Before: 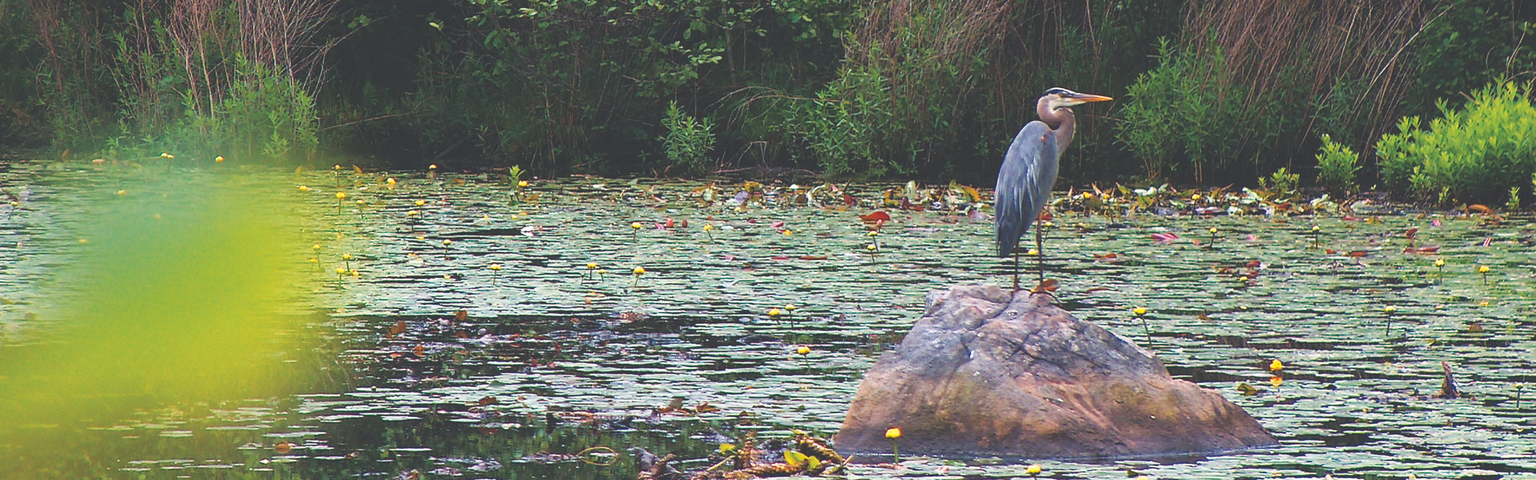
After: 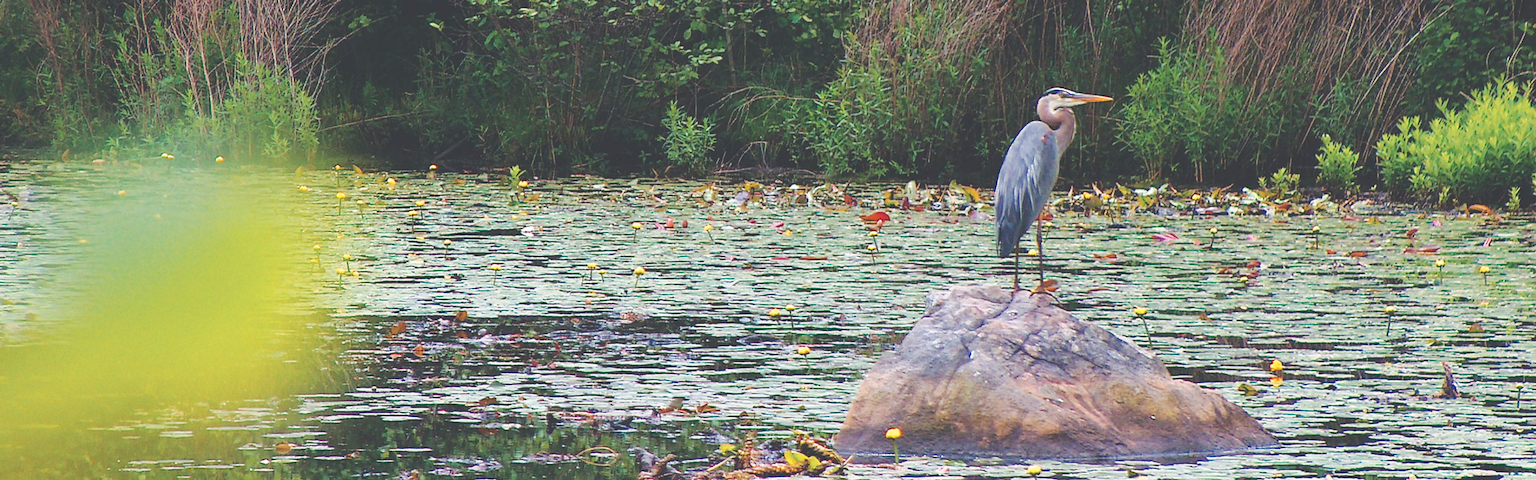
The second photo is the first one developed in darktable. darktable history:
tone curve: curves: ch0 [(0, 0) (0.003, 0.035) (0.011, 0.035) (0.025, 0.035) (0.044, 0.046) (0.069, 0.063) (0.1, 0.084) (0.136, 0.123) (0.177, 0.174) (0.224, 0.232) (0.277, 0.304) (0.335, 0.387) (0.399, 0.476) (0.468, 0.566) (0.543, 0.639) (0.623, 0.714) (0.709, 0.776) (0.801, 0.851) (0.898, 0.921) (1, 1)], preserve colors none
